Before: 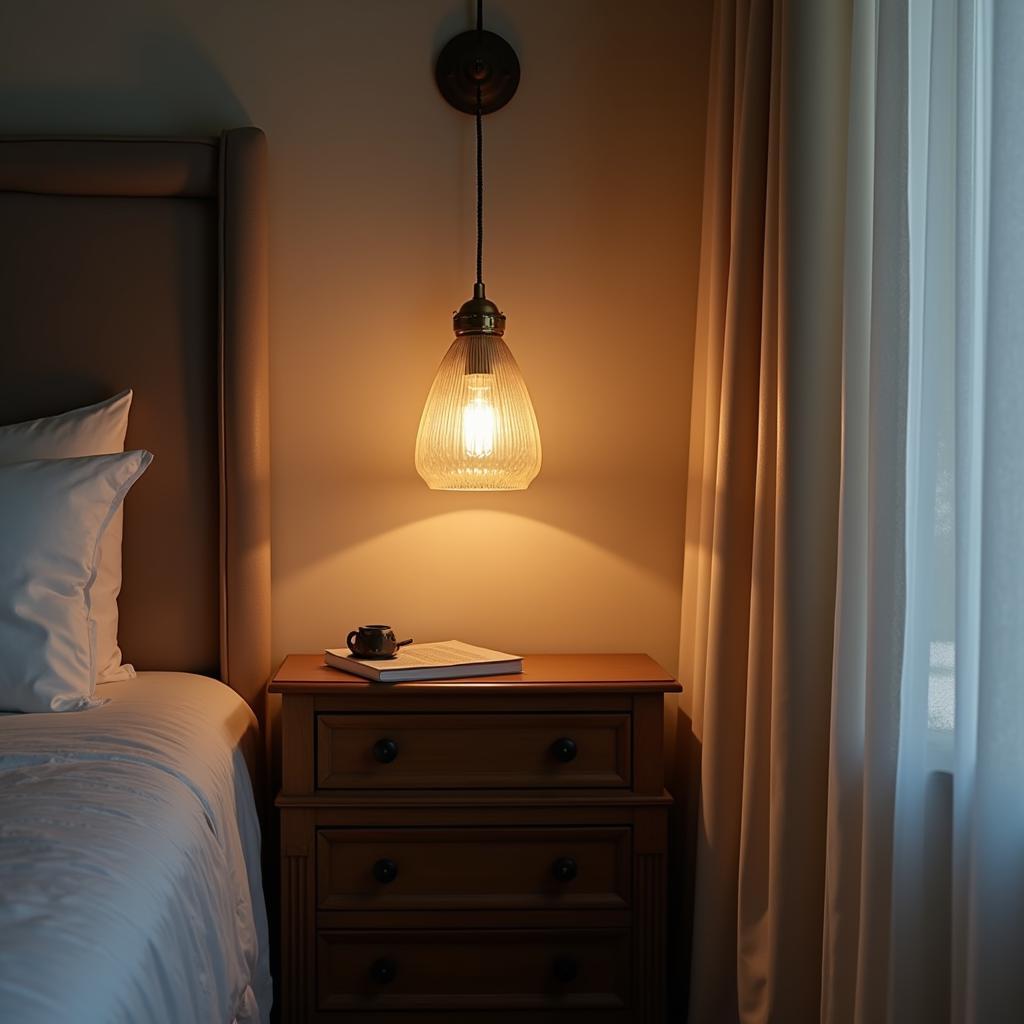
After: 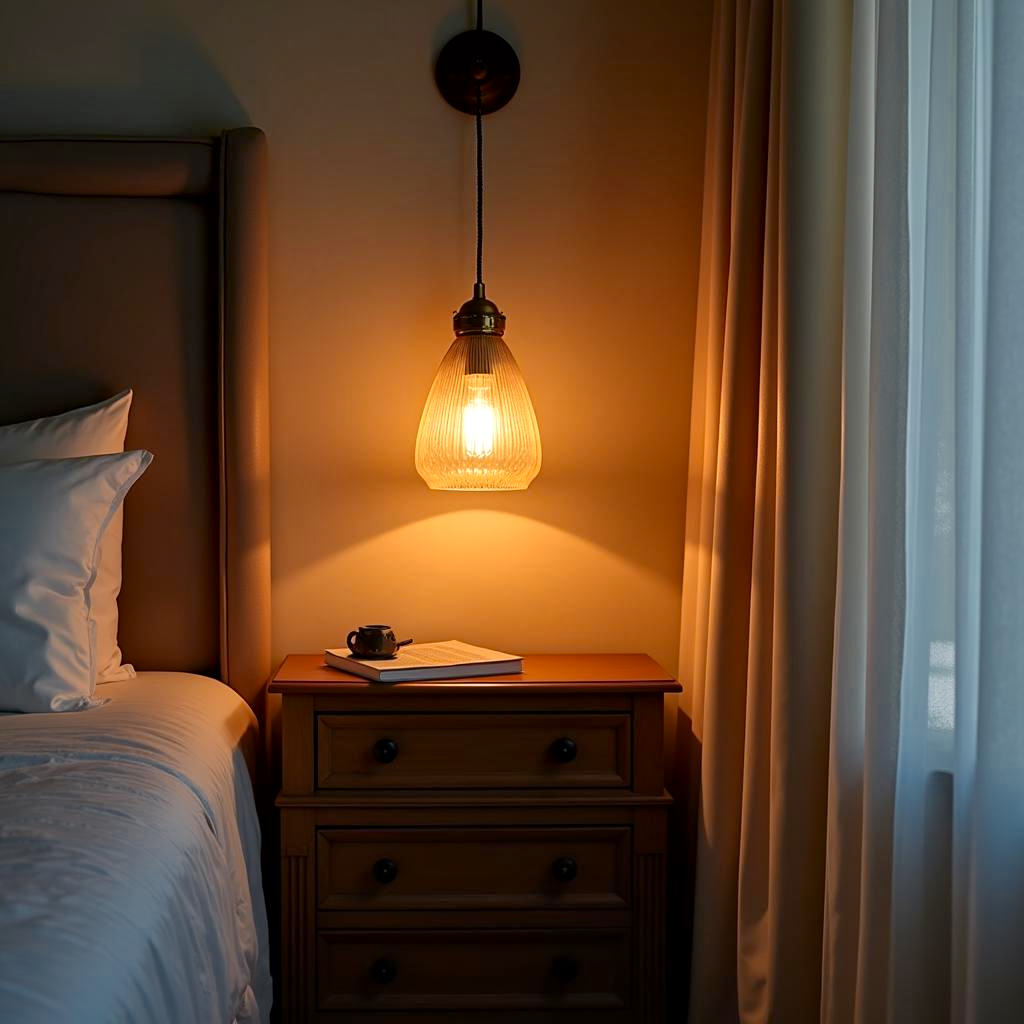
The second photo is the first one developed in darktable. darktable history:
color zones: curves: ch0 [(0, 0.499) (0.143, 0.5) (0.286, 0.5) (0.429, 0.476) (0.571, 0.284) (0.714, 0.243) (0.857, 0.449) (1, 0.499)]; ch1 [(0, 0.532) (0.143, 0.645) (0.286, 0.696) (0.429, 0.211) (0.571, 0.504) (0.714, 0.493) (0.857, 0.495) (1, 0.532)]; ch2 [(0, 0.5) (0.143, 0.5) (0.286, 0.427) (0.429, 0.324) (0.571, 0.5) (0.714, 0.5) (0.857, 0.5) (1, 0.5)]
local contrast: mode bilateral grid, contrast 19, coarseness 49, detail 132%, midtone range 0.2
